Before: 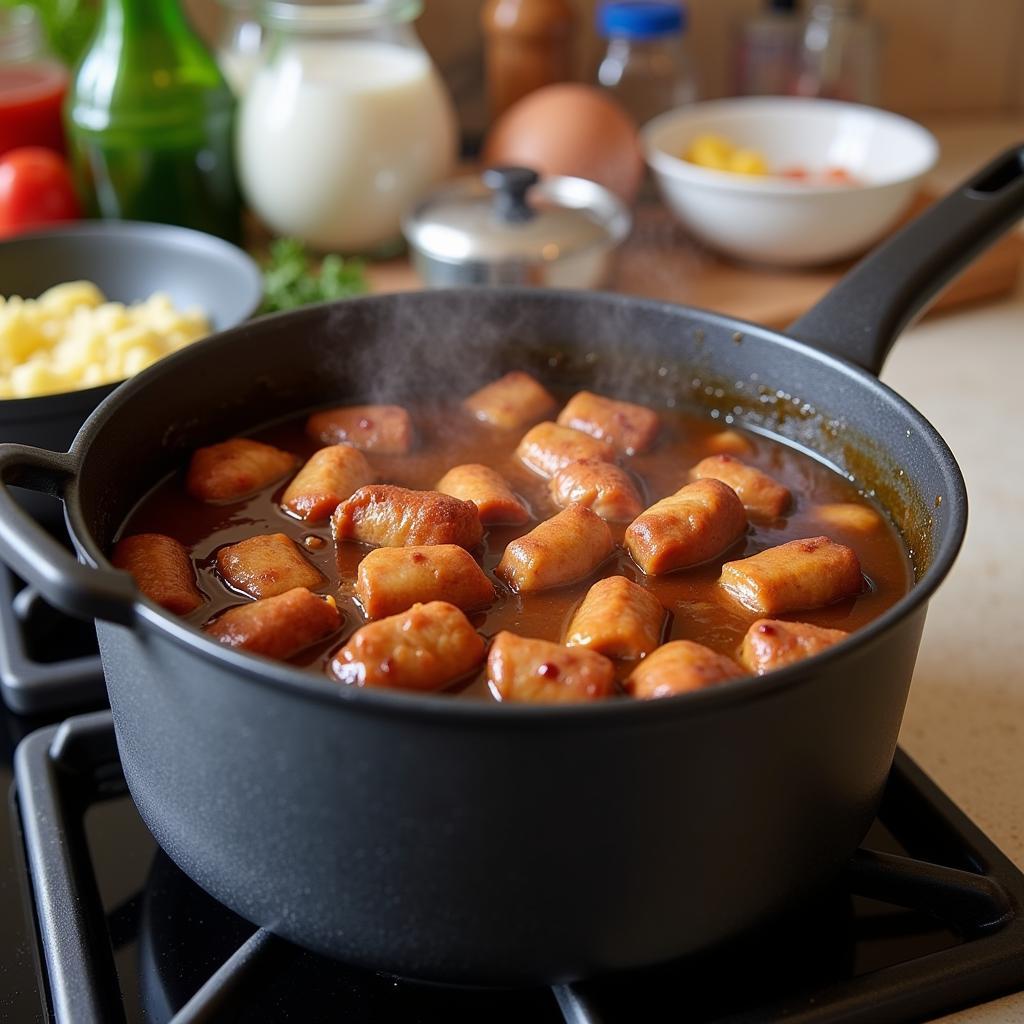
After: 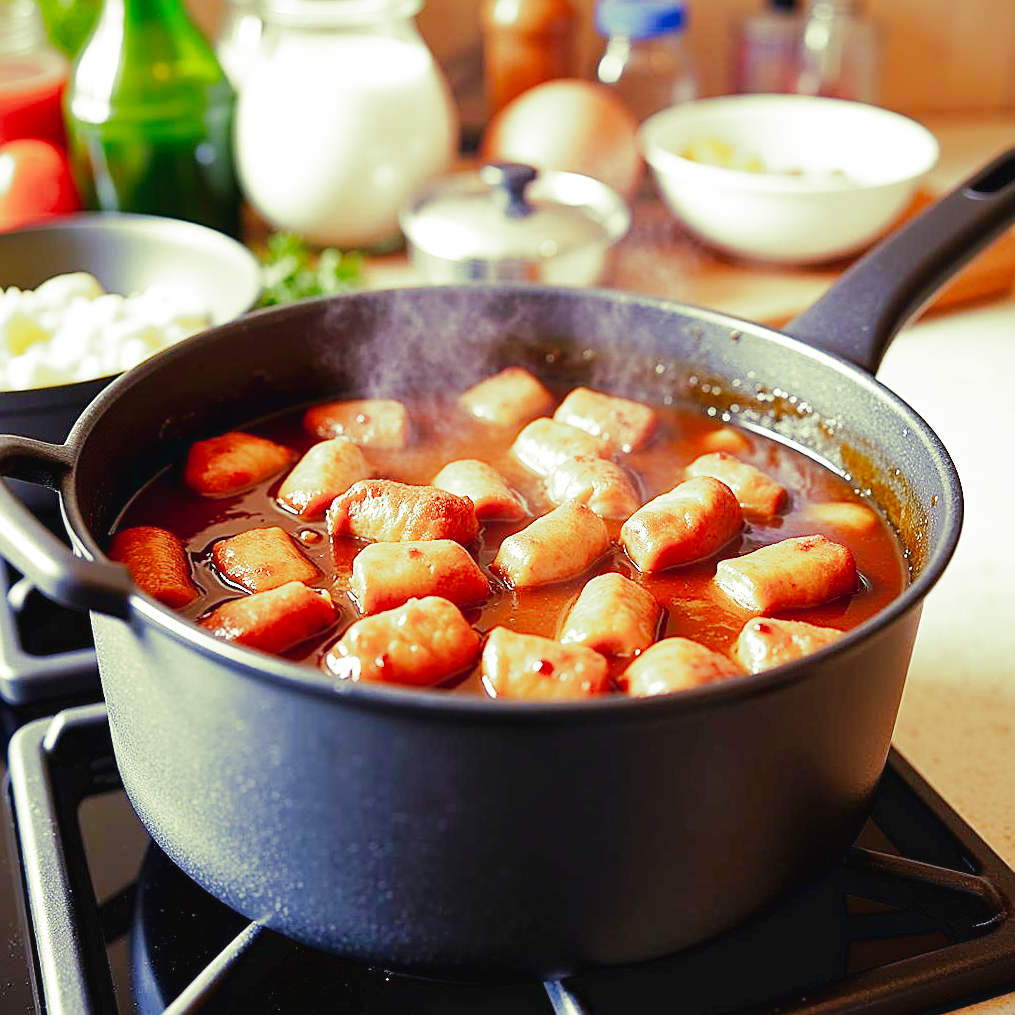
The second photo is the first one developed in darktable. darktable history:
exposure: exposure 0.236 EV, compensate highlight preservation false
crop and rotate: angle -0.5°
sharpen: on, module defaults
base curve: curves: ch0 [(0, 0.003) (0.001, 0.002) (0.006, 0.004) (0.02, 0.022) (0.048, 0.086) (0.094, 0.234) (0.162, 0.431) (0.258, 0.629) (0.385, 0.8) (0.548, 0.918) (0.751, 0.988) (1, 1)], preserve colors none
shadows and highlights: on, module defaults
white balance: red 1.05, blue 1.072
split-toning: shadows › hue 290.82°, shadows › saturation 0.34, highlights › saturation 0.38, balance 0, compress 50%
